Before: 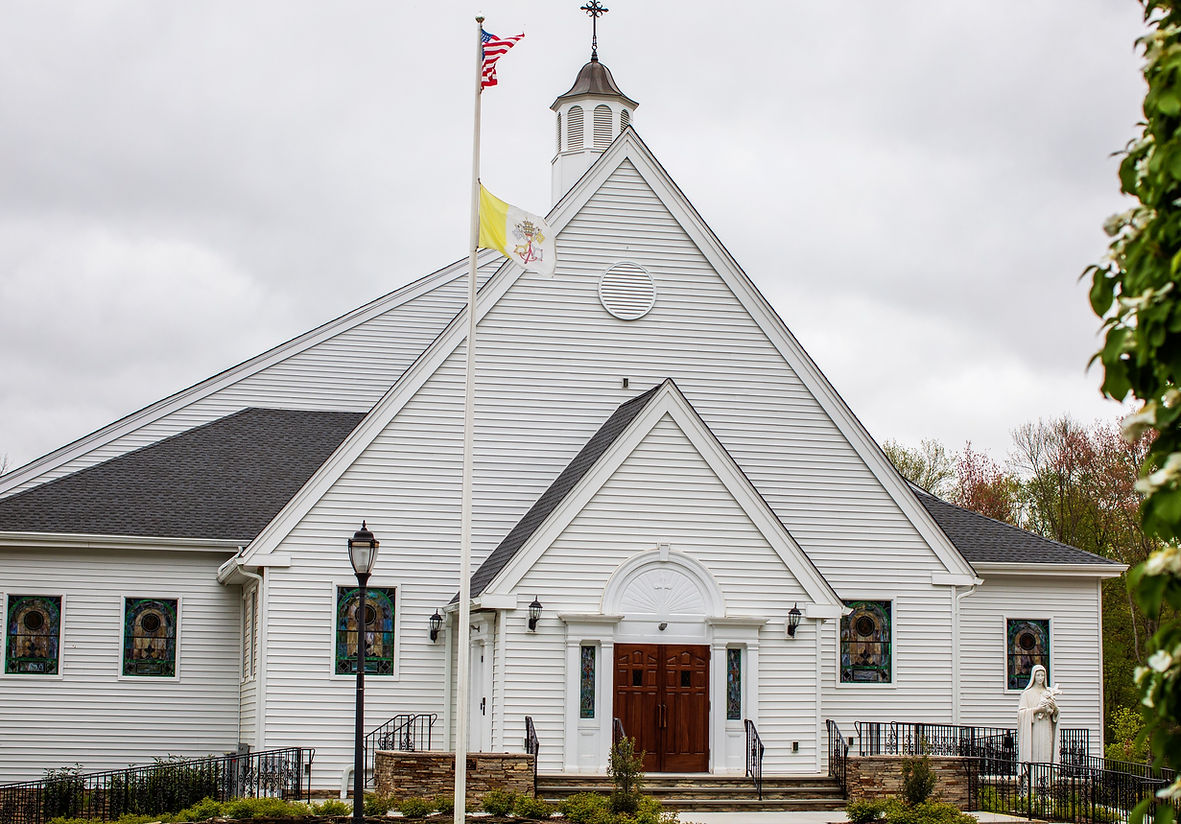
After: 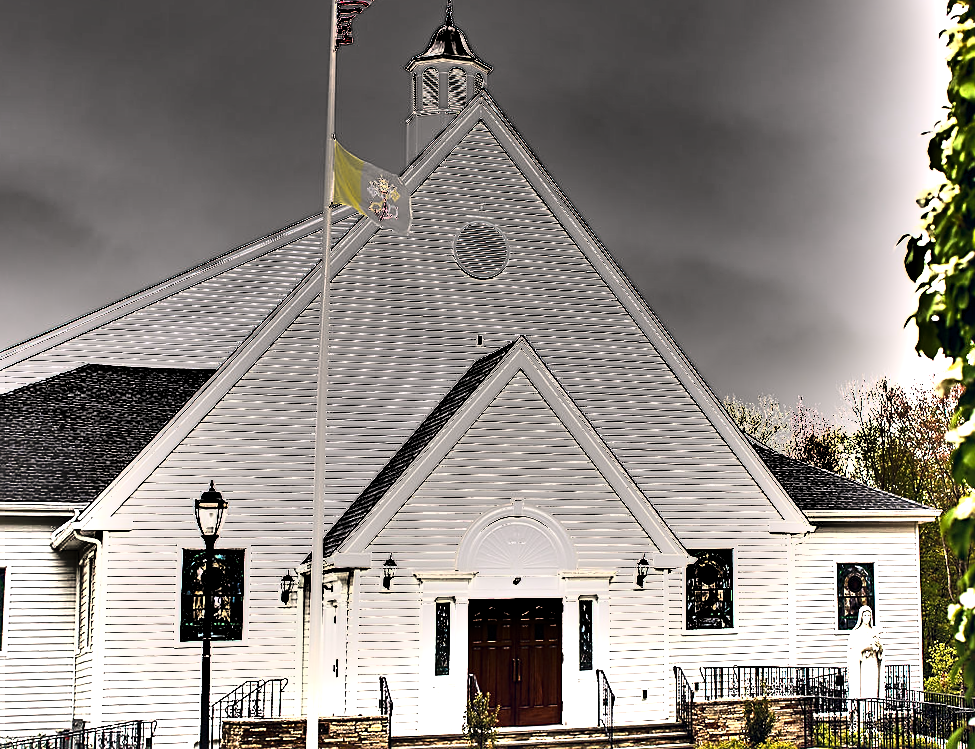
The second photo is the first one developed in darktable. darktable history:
shadows and highlights: highlights color adjustment 0%, soften with gaussian
crop: left 16.145%
rotate and perspective: rotation -0.013°, lens shift (vertical) -0.027, lens shift (horizontal) 0.178, crop left 0.016, crop right 0.989, crop top 0.082, crop bottom 0.918
exposure: exposure 1.089 EV, compensate highlight preservation false
color balance rgb: shadows lift › hue 87.51°, highlights gain › chroma 1.62%, highlights gain › hue 55.1°, global offset › chroma 0.06%, global offset › hue 253.66°, linear chroma grading › global chroma 0.5%
tone equalizer: -8 EV -1.08 EV, -7 EV -1.01 EV, -6 EV -0.867 EV, -5 EV -0.578 EV, -3 EV 0.578 EV, -2 EV 0.867 EV, -1 EV 1.01 EV, +0 EV 1.08 EV, edges refinement/feathering 500, mask exposure compensation -1.57 EV, preserve details no
sharpen: on, module defaults
